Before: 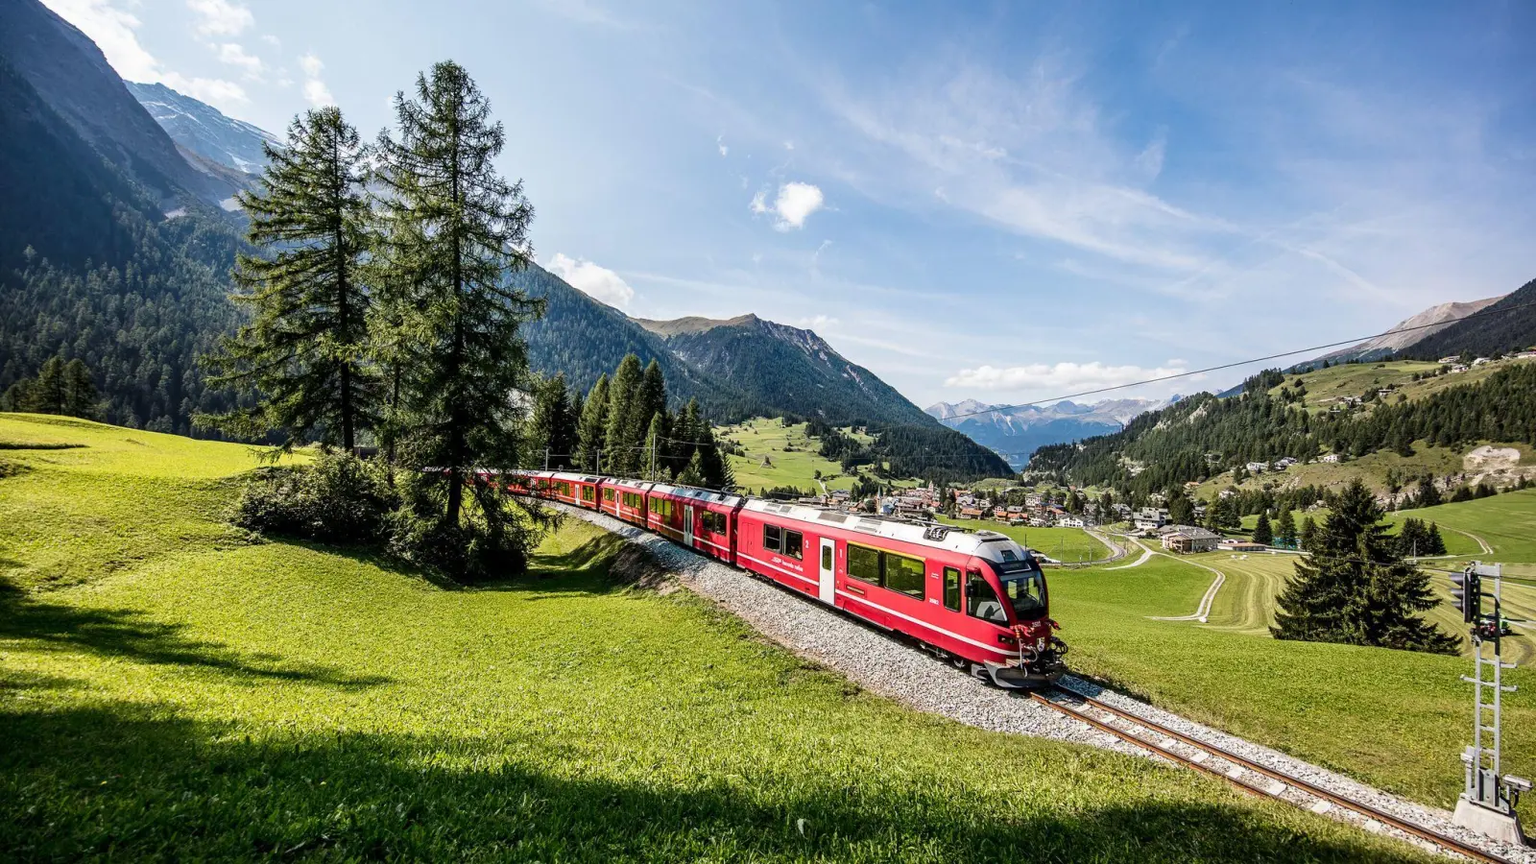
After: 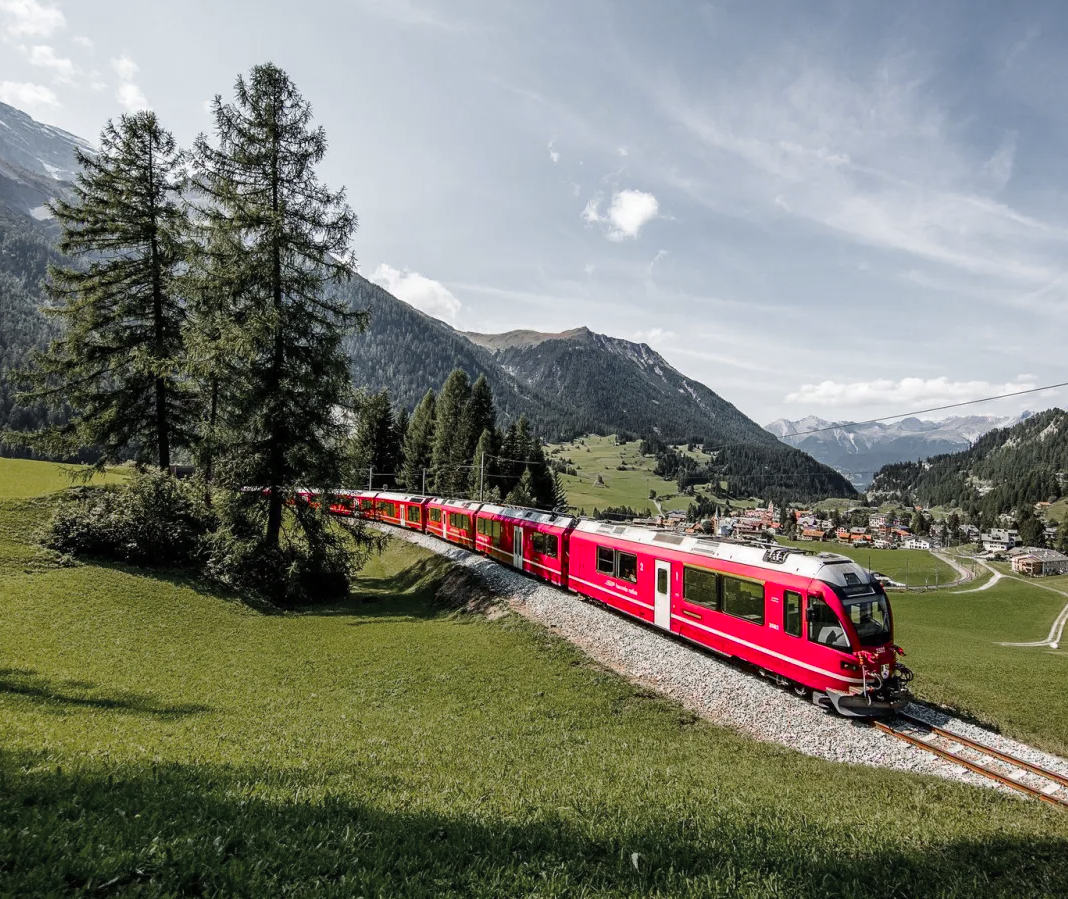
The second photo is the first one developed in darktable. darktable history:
color zones: curves: ch0 [(0, 0.48) (0.209, 0.398) (0.305, 0.332) (0.429, 0.493) (0.571, 0.5) (0.714, 0.5) (0.857, 0.5) (1, 0.48)]; ch1 [(0, 0.736) (0.143, 0.625) (0.225, 0.371) (0.429, 0.256) (0.571, 0.241) (0.714, 0.213) (0.857, 0.48) (1, 0.736)]; ch2 [(0, 0.448) (0.143, 0.498) (0.286, 0.5) (0.429, 0.5) (0.571, 0.5) (0.714, 0.5) (0.857, 0.5) (1, 0.448)]
crop and rotate: left 12.466%, right 20.746%
